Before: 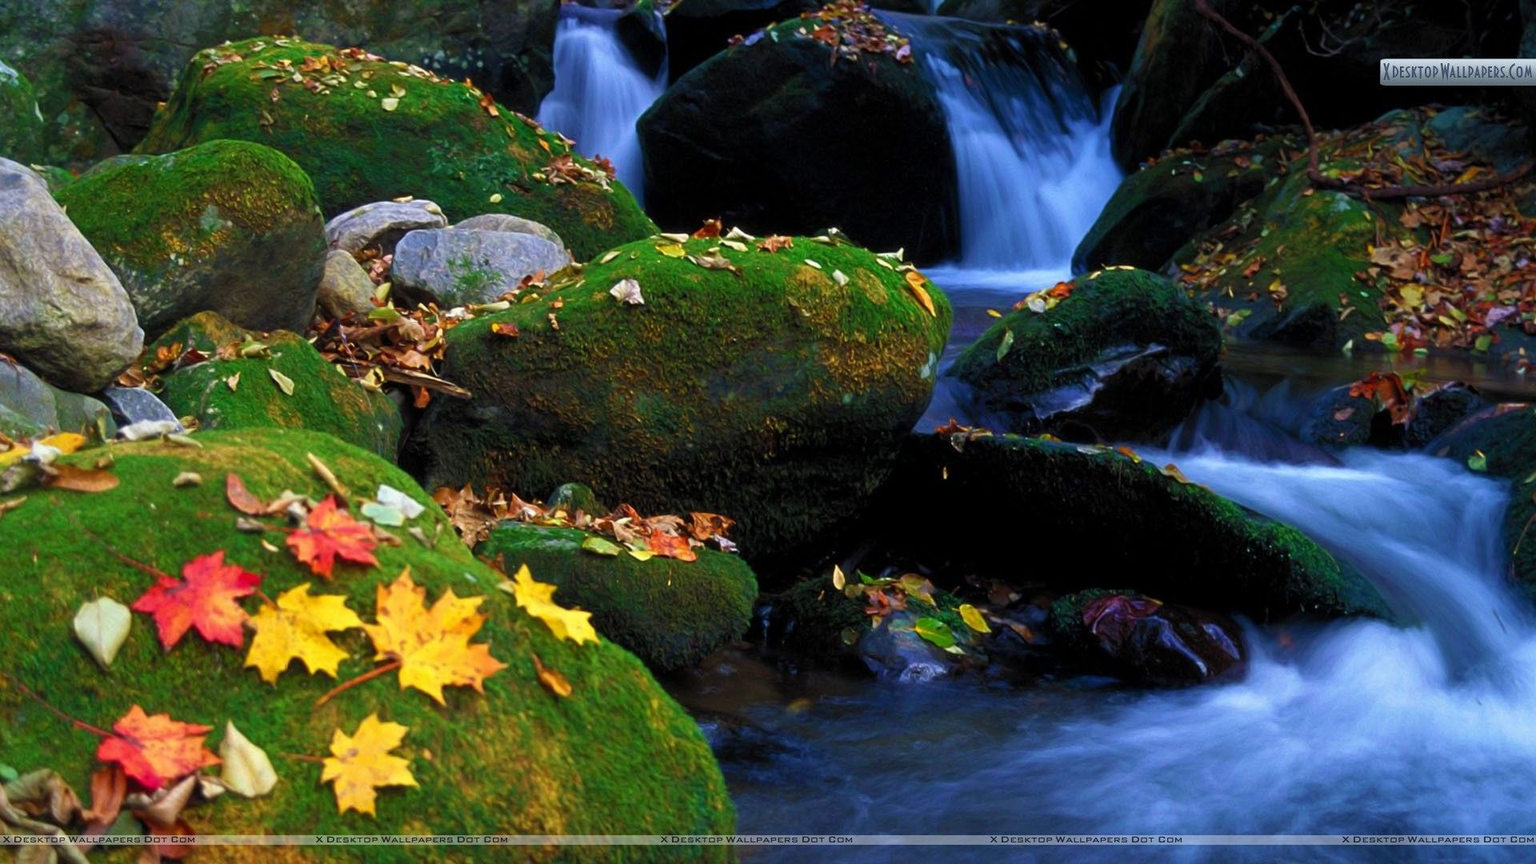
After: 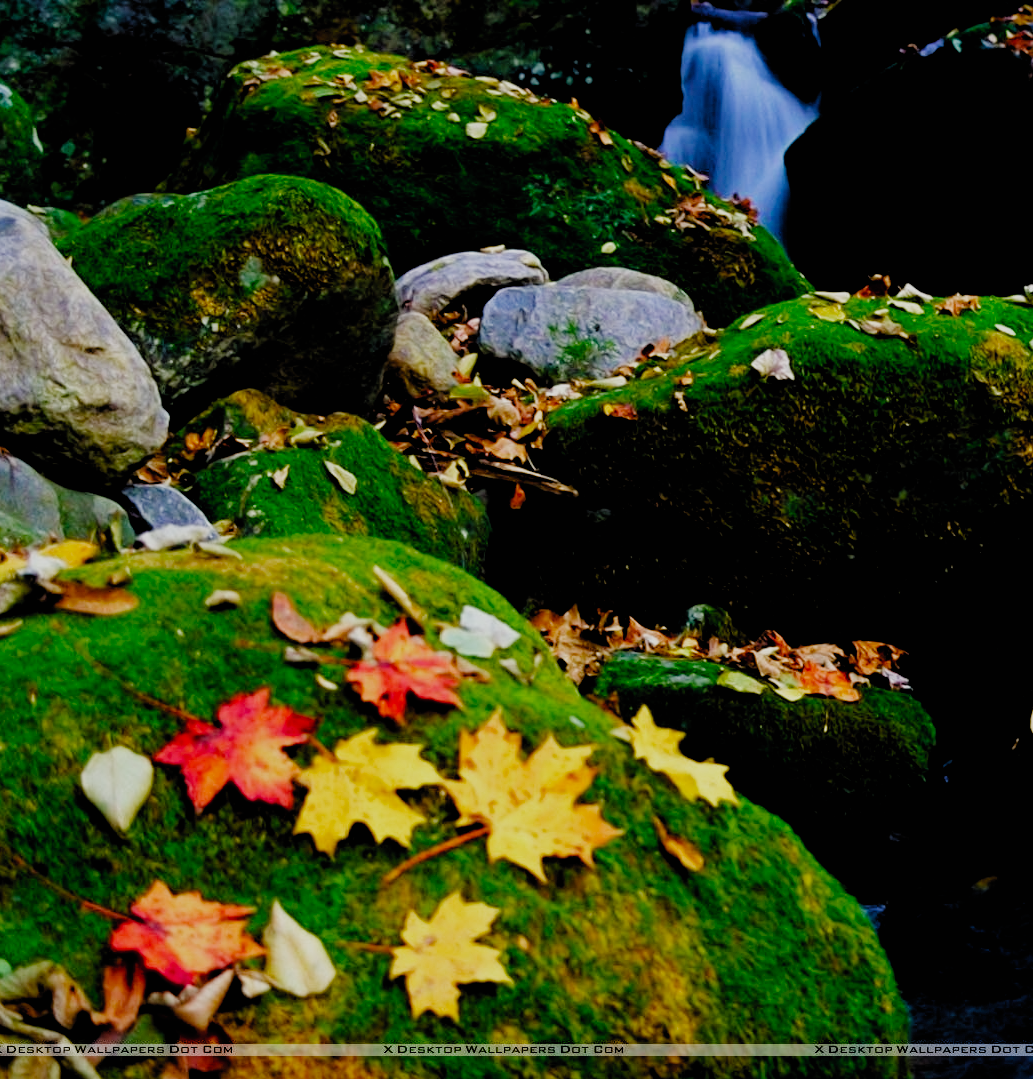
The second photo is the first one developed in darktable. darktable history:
filmic rgb: black relative exposure -2.85 EV, white relative exposure 4.56 EV, hardness 1.77, contrast 1.25, preserve chrominance no, color science v5 (2021)
crop: left 0.587%, right 45.588%, bottom 0.086%
